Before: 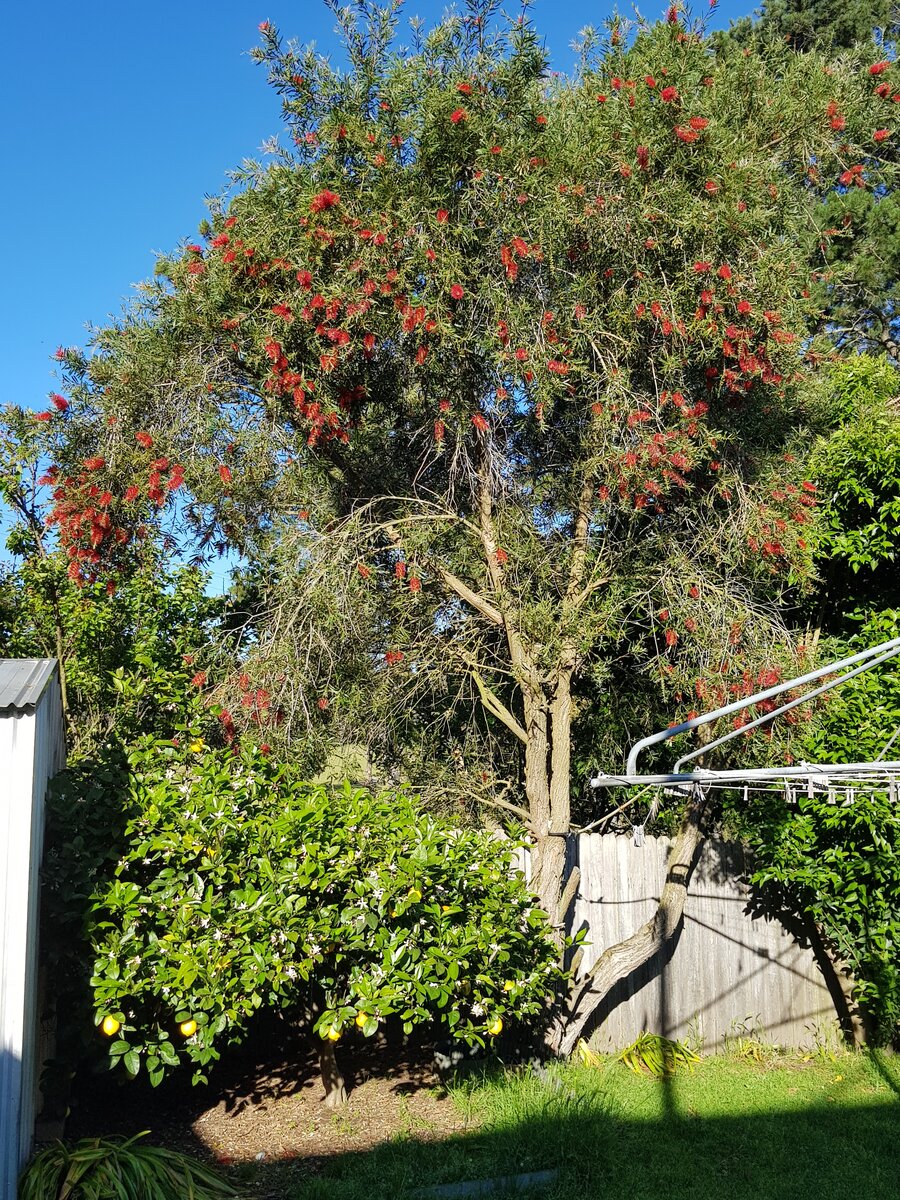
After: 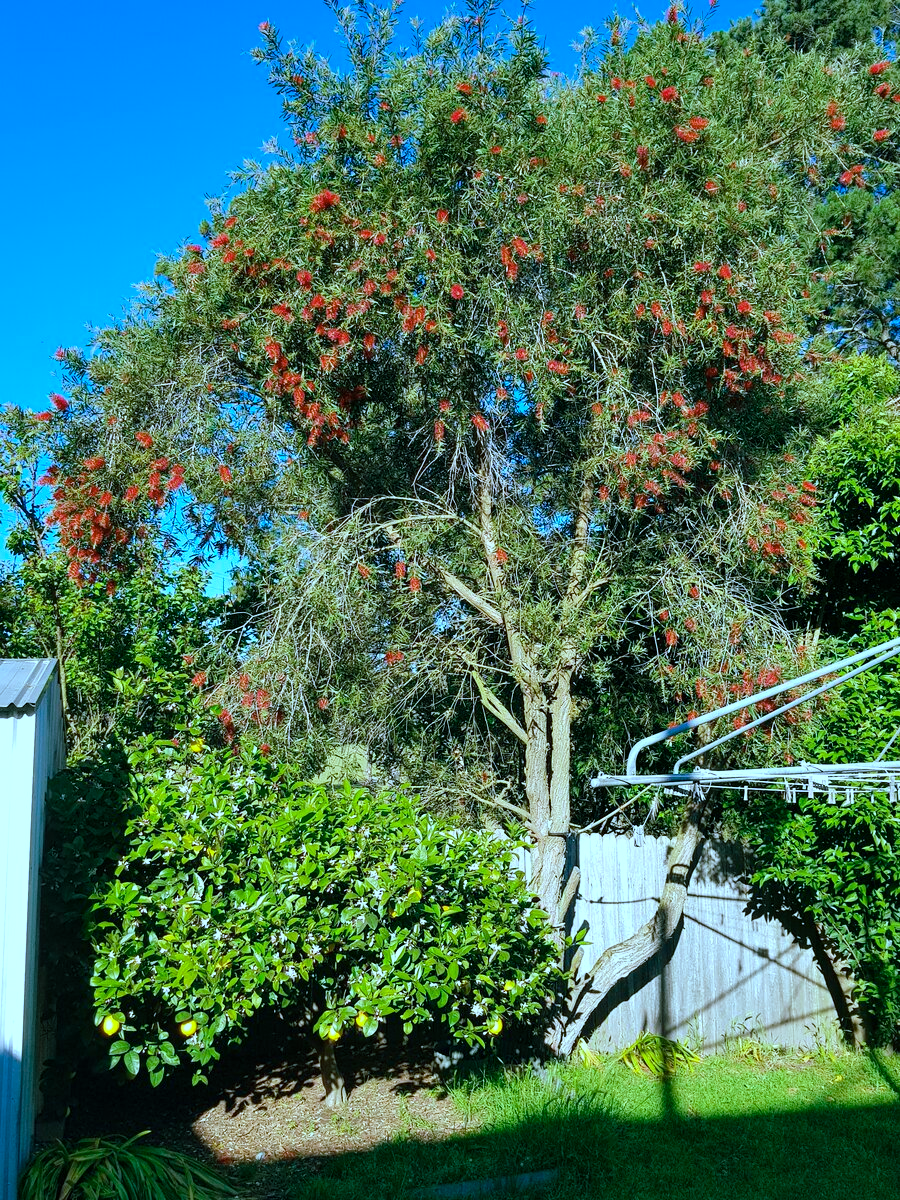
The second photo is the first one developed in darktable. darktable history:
color balance rgb: shadows lift › chroma 11.71%, shadows lift › hue 133.46°, highlights gain › chroma 4%, highlights gain › hue 200.2°, perceptual saturation grading › global saturation 18.05%
color calibration: output R [1.063, -0.012, -0.003, 0], output B [-0.079, 0.047, 1, 0], illuminant custom, x 0.389, y 0.387, temperature 3838.64 K
